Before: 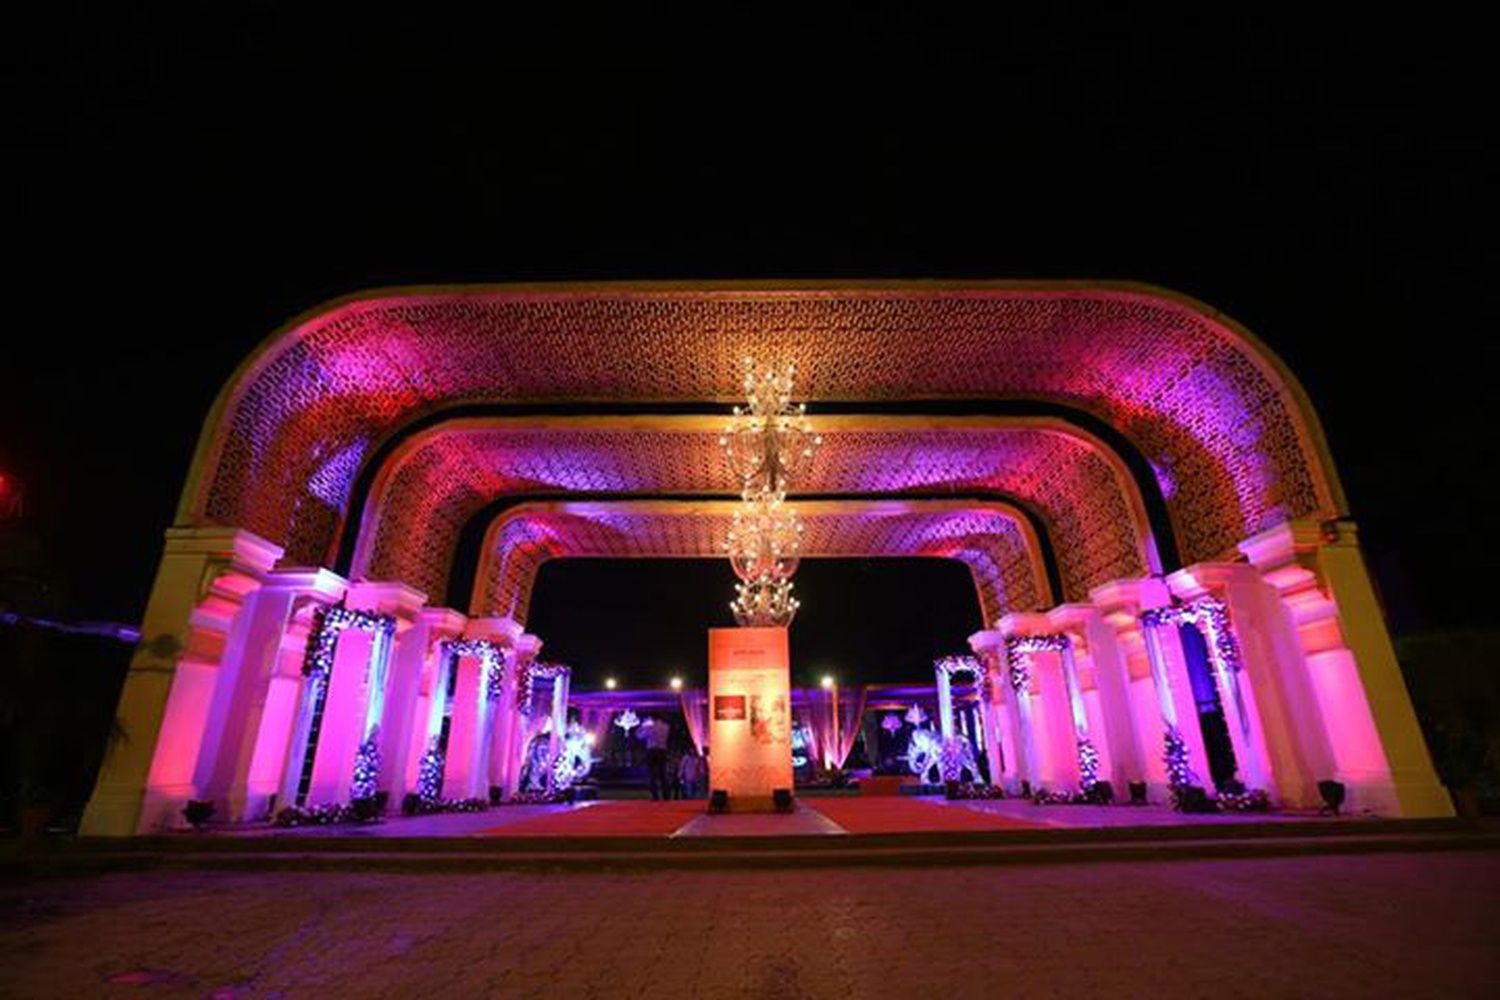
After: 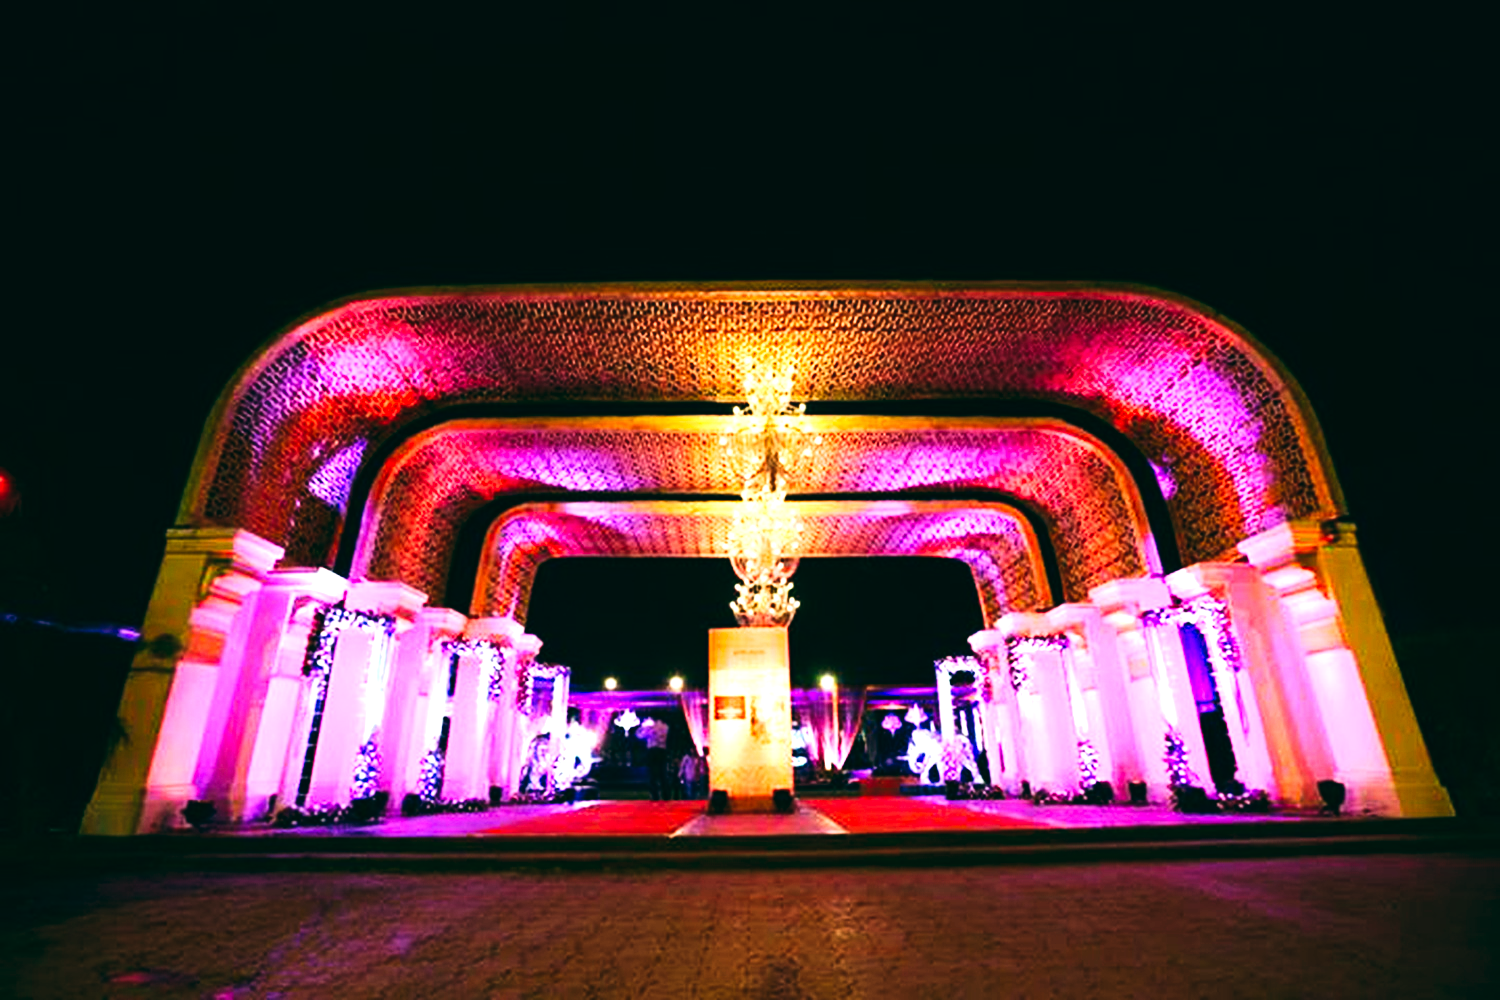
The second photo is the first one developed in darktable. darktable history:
tone curve: curves: ch0 [(0, 0) (0.003, 0.008) (0.011, 0.008) (0.025, 0.011) (0.044, 0.017) (0.069, 0.029) (0.1, 0.045) (0.136, 0.067) (0.177, 0.103) (0.224, 0.151) (0.277, 0.21) (0.335, 0.285) (0.399, 0.37) (0.468, 0.462) (0.543, 0.568) (0.623, 0.679) (0.709, 0.79) (0.801, 0.876) (0.898, 0.936) (1, 1)], preserve colors none
exposure: black level correction 0.001, exposure 1.129 EV, compensate exposure bias true, compensate highlight preservation false
color balance: lift [1.005, 0.99, 1.007, 1.01], gamma [1, 1.034, 1.032, 0.966], gain [0.873, 1.055, 1.067, 0.933]
tone equalizer: -8 EV -0.75 EV, -7 EV -0.7 EV, -6 EV -0.6 EV, -5 EV -0.4 EV, -3 EV 0.4 EV, -2 EV 0.6 EV, -1 EV 0.7 EV, +0 EV 0.75 EV, edges refinement/feathering 500, mask exposure compensation -1.57 EV, preserve details no
